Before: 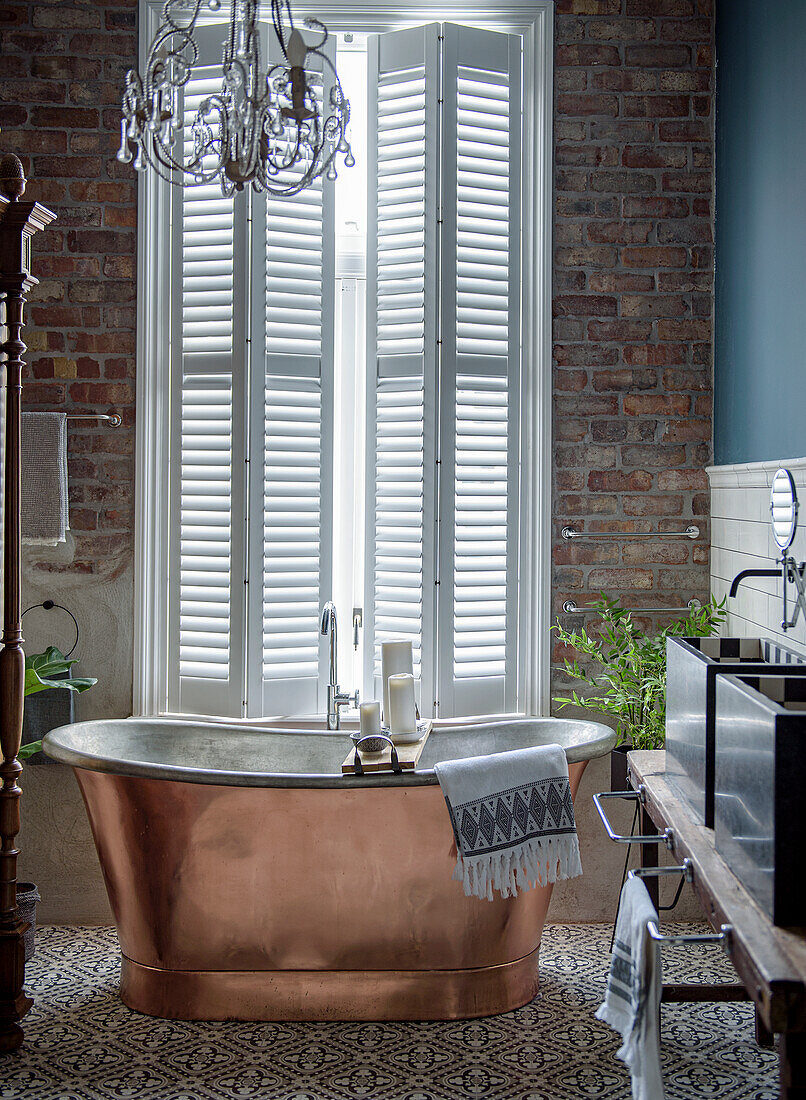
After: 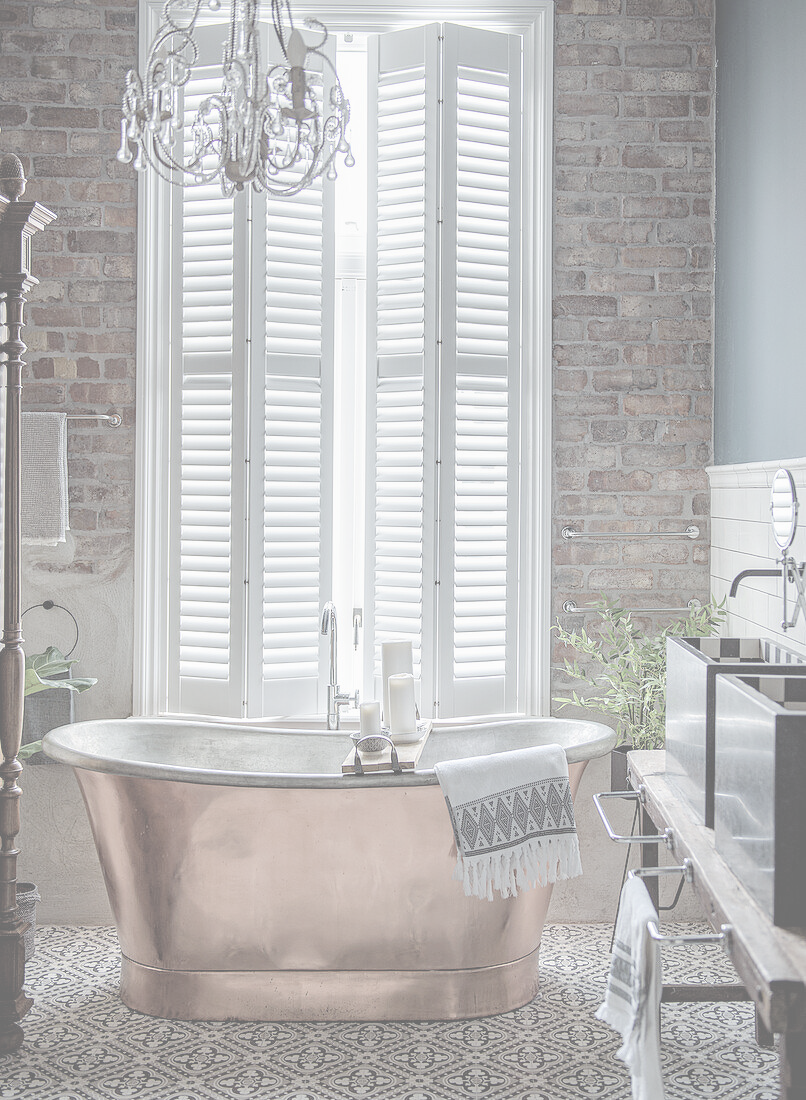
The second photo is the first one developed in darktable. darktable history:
local contrast: on, module defaults
velvia: on, module defaults
contrast brightness saturation: contrast -0.328, brightness 0.76, saturation -0.789
tone equalizer: -8 EV -0.404 EV, -7 EV -0.429 EV, -6 EV -0.363 EV, -5 EV -0.206 EV, -3 EV 0.218 EV, -2 EV 0.363 EV, -1 EV 0.369 EV, +0 EV 0.388 EV, smoothing diameter 24.99%, edges refinement/feathering 13.78, preserve details guided filter
